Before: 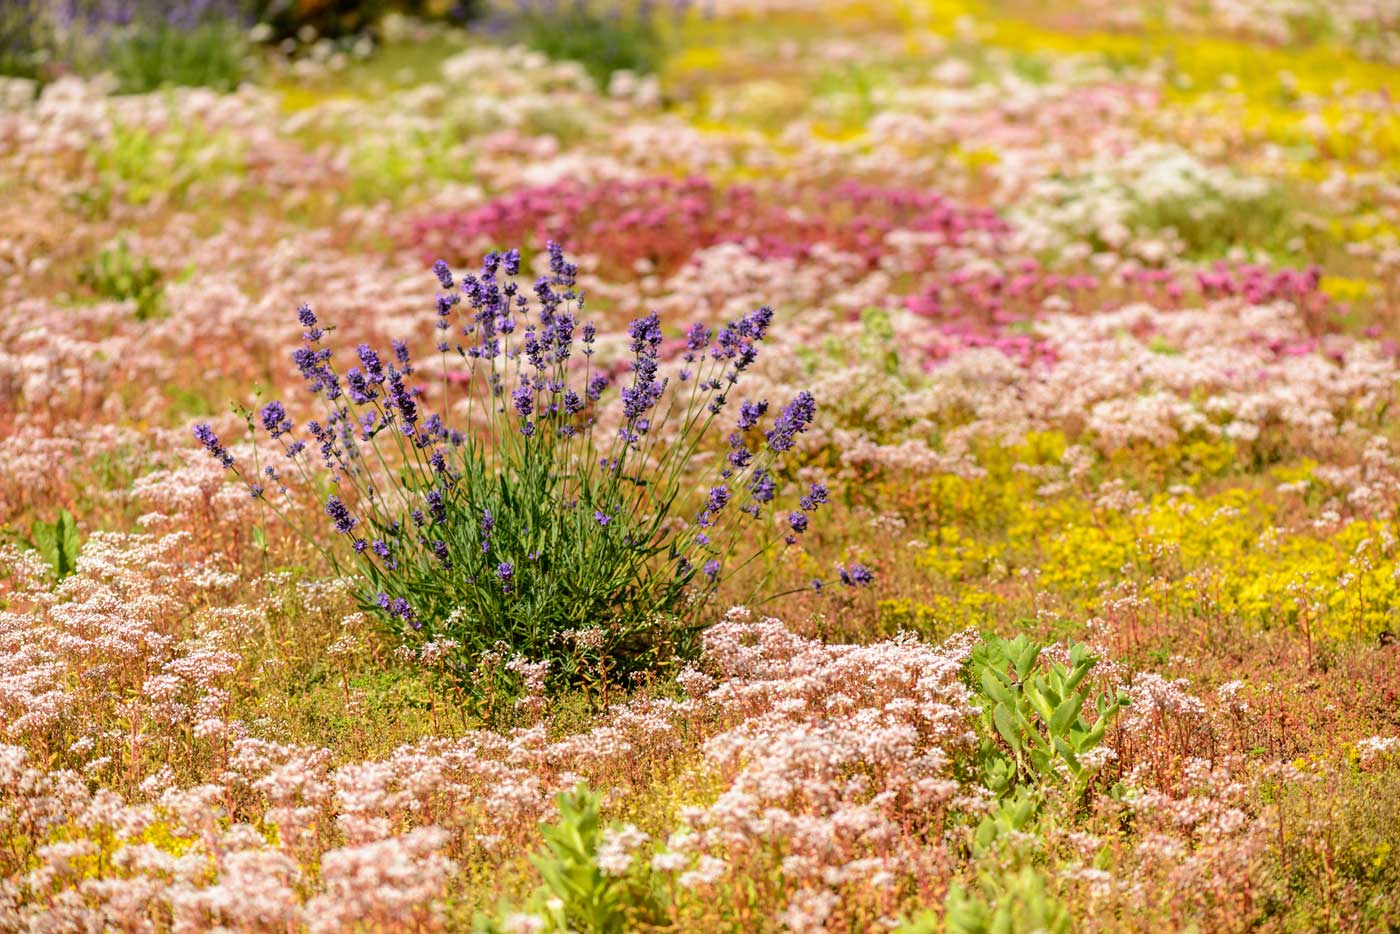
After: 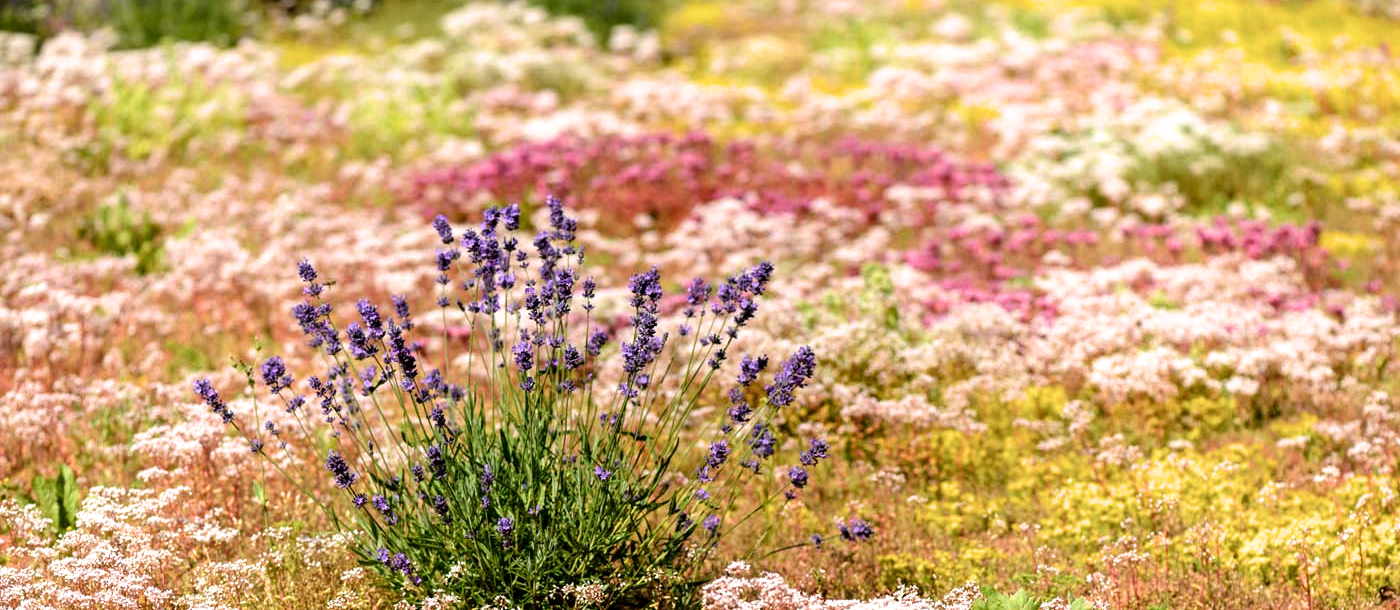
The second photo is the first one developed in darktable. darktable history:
crop and rotate: top 4.873%, bottom 29.792%
filmic rgb: black relative exposure -7.98 EV, white relative exposure 2.34 EV, hardness 6.6, color science v6 (2022), iterations of high-quality reconstruction 10
